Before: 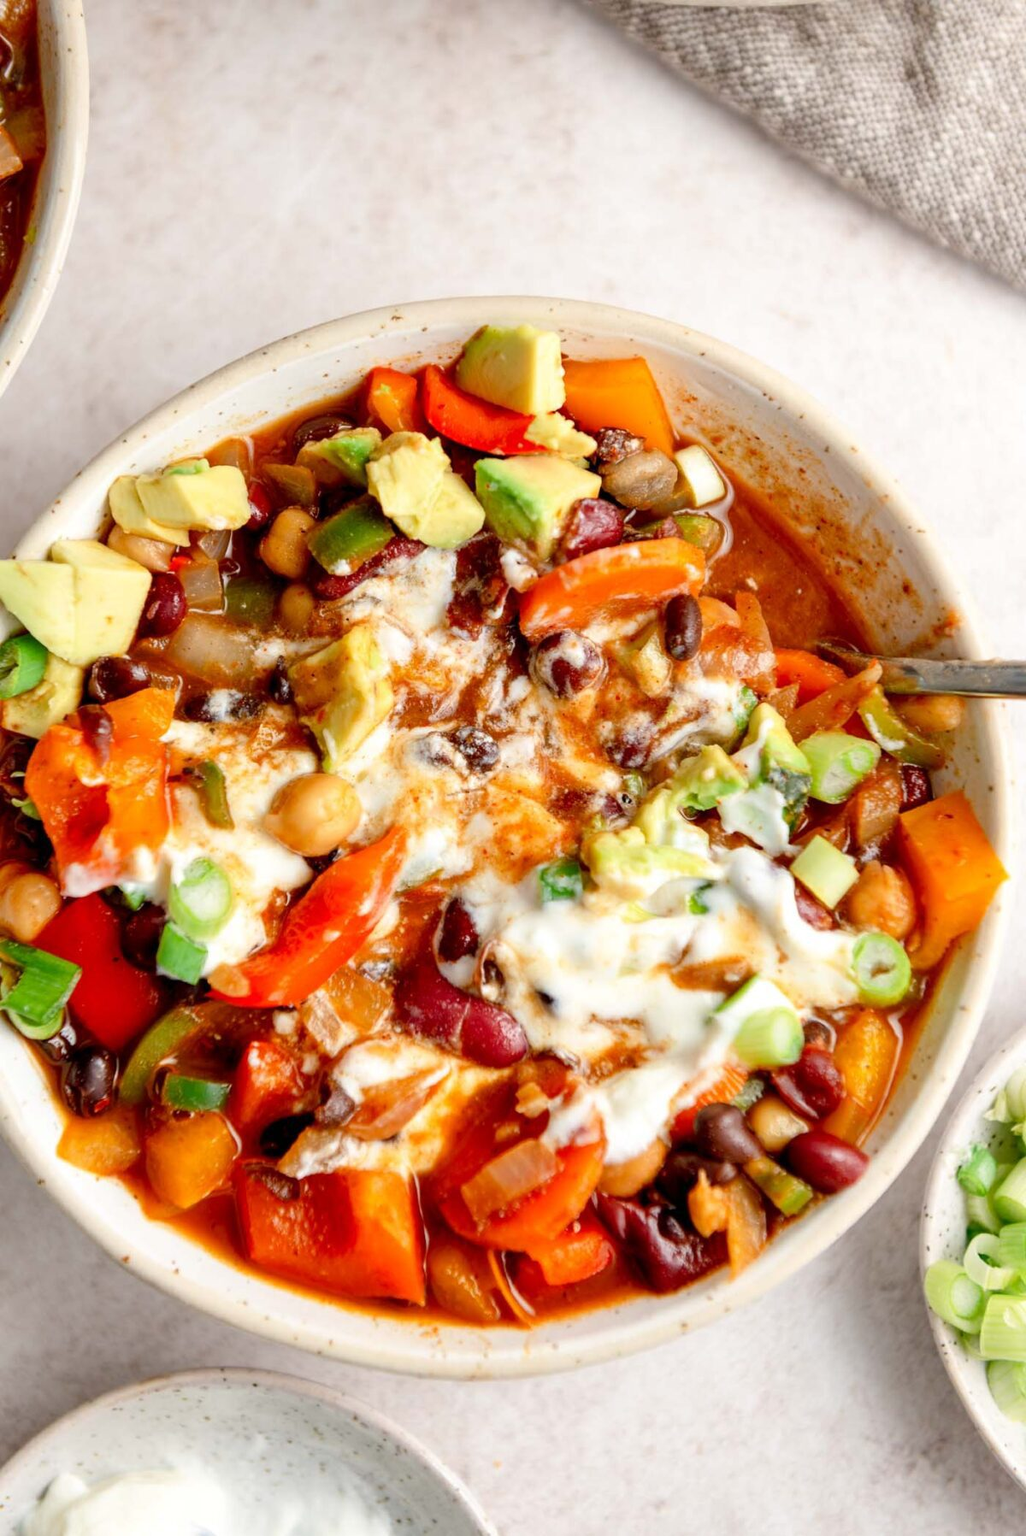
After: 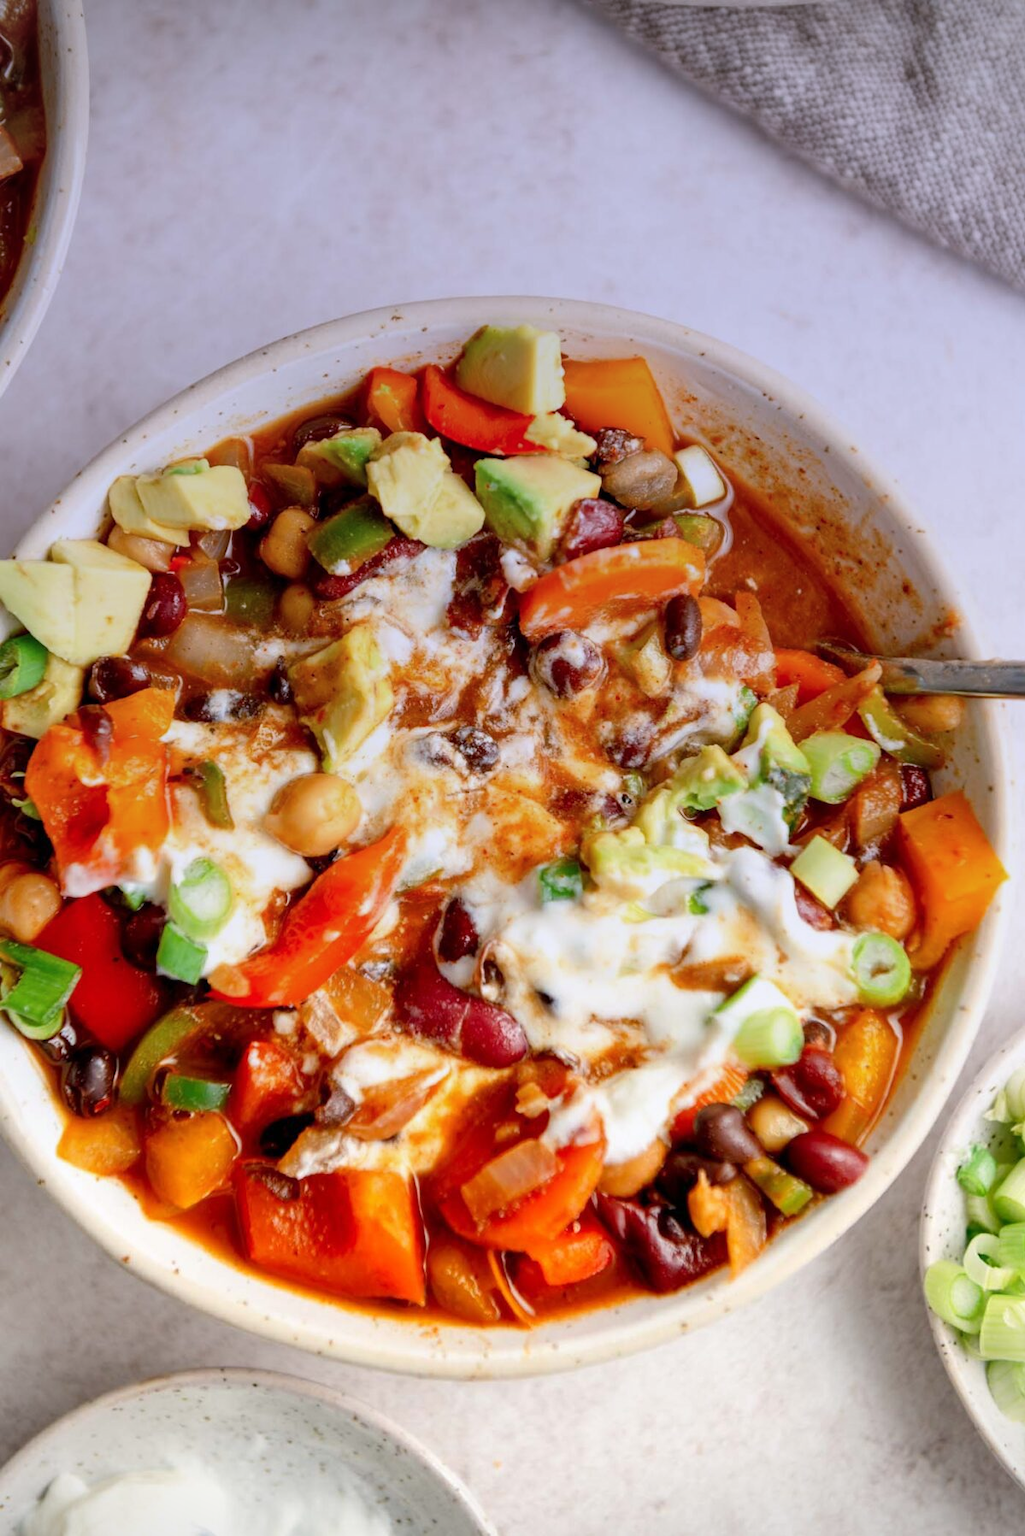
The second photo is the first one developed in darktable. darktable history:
graduated density: hue 238.83°, saturation 50%
vignetting: fall-off start 91.19%
